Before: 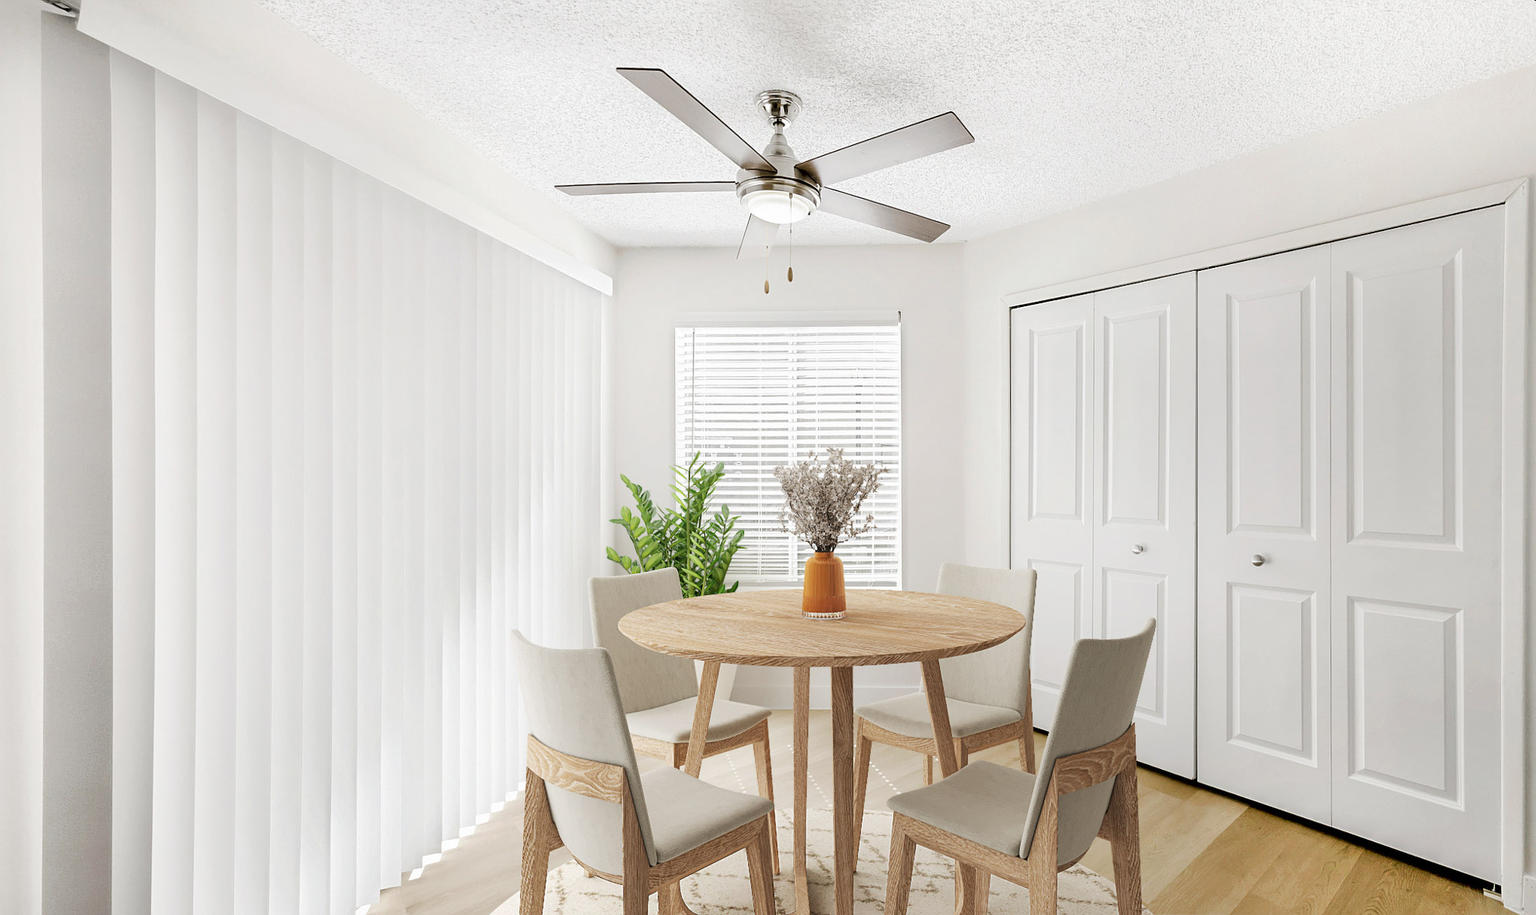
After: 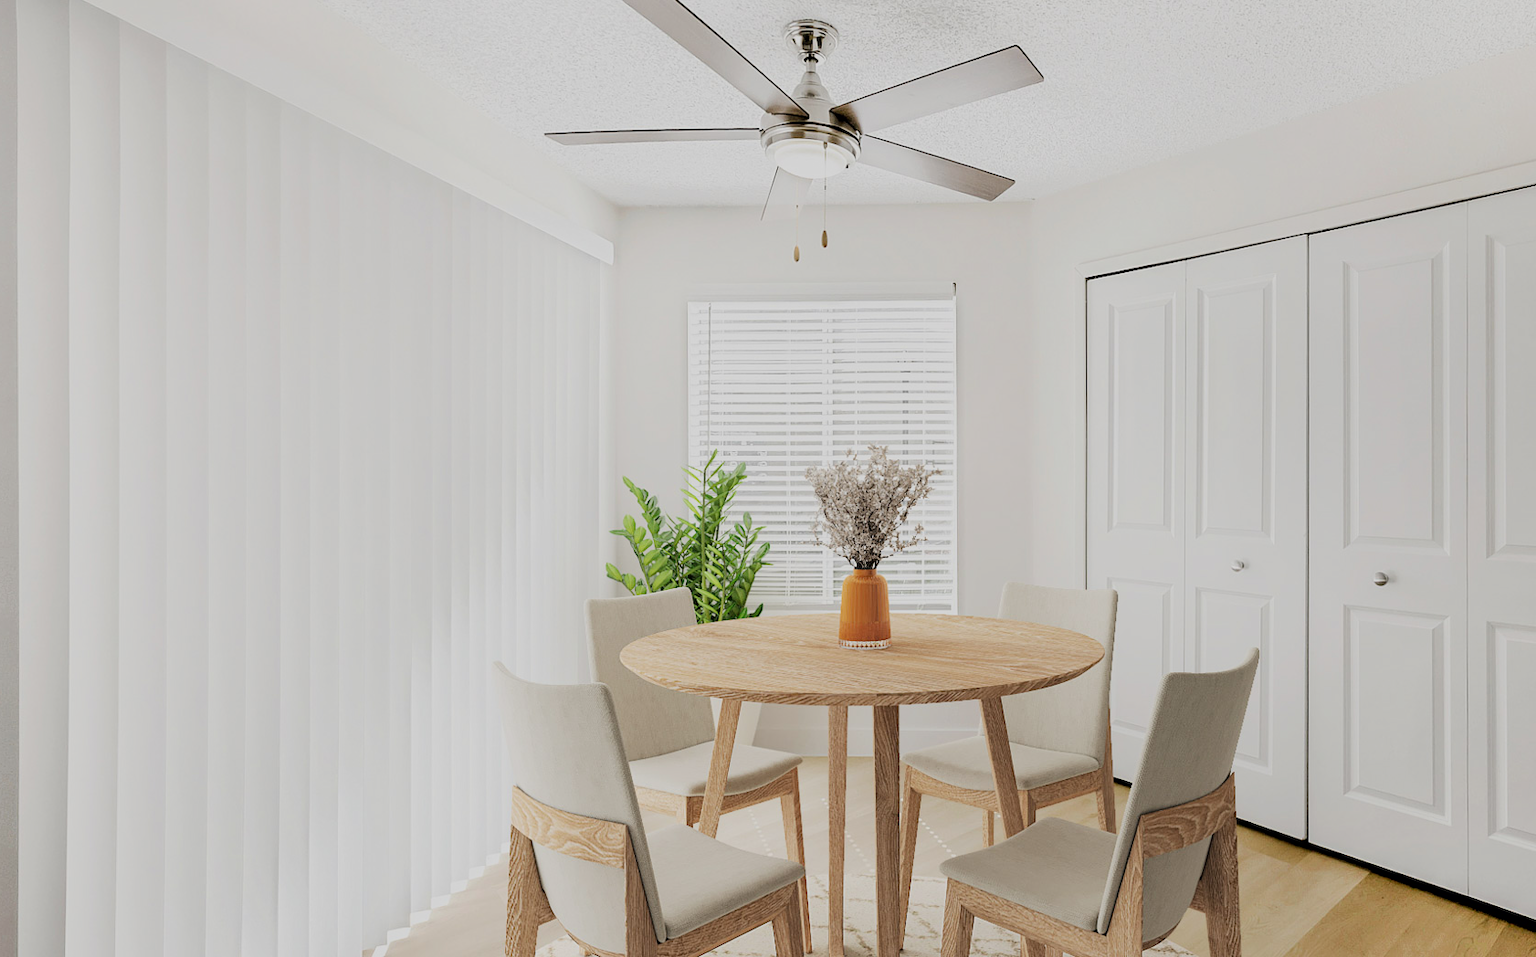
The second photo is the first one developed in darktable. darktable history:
crop: left 6.326%, top 8.089%, right 9.55%, bottom 3.901%
filmic rgb: black relative exposure -7.65 EV, white relative exposure 4.56 EV, hardness 3.61, color science v6 (2022)
